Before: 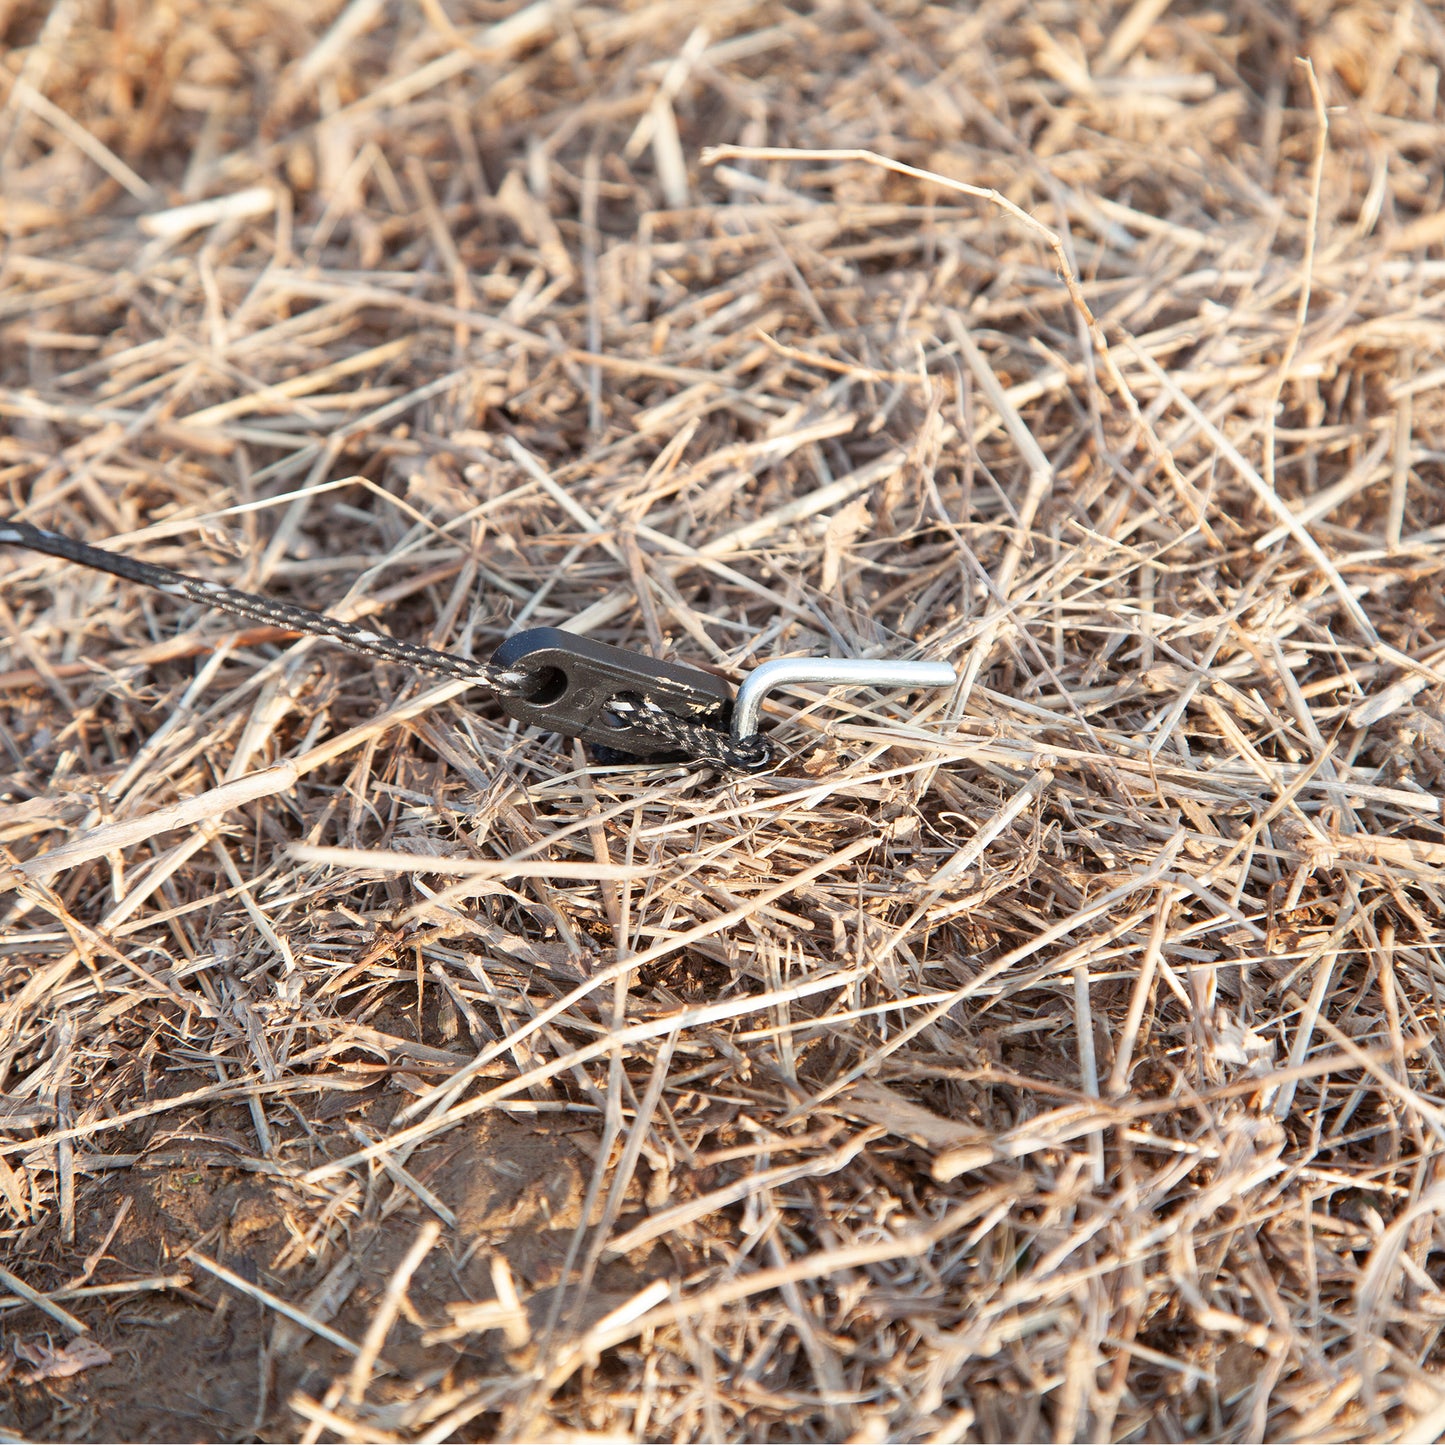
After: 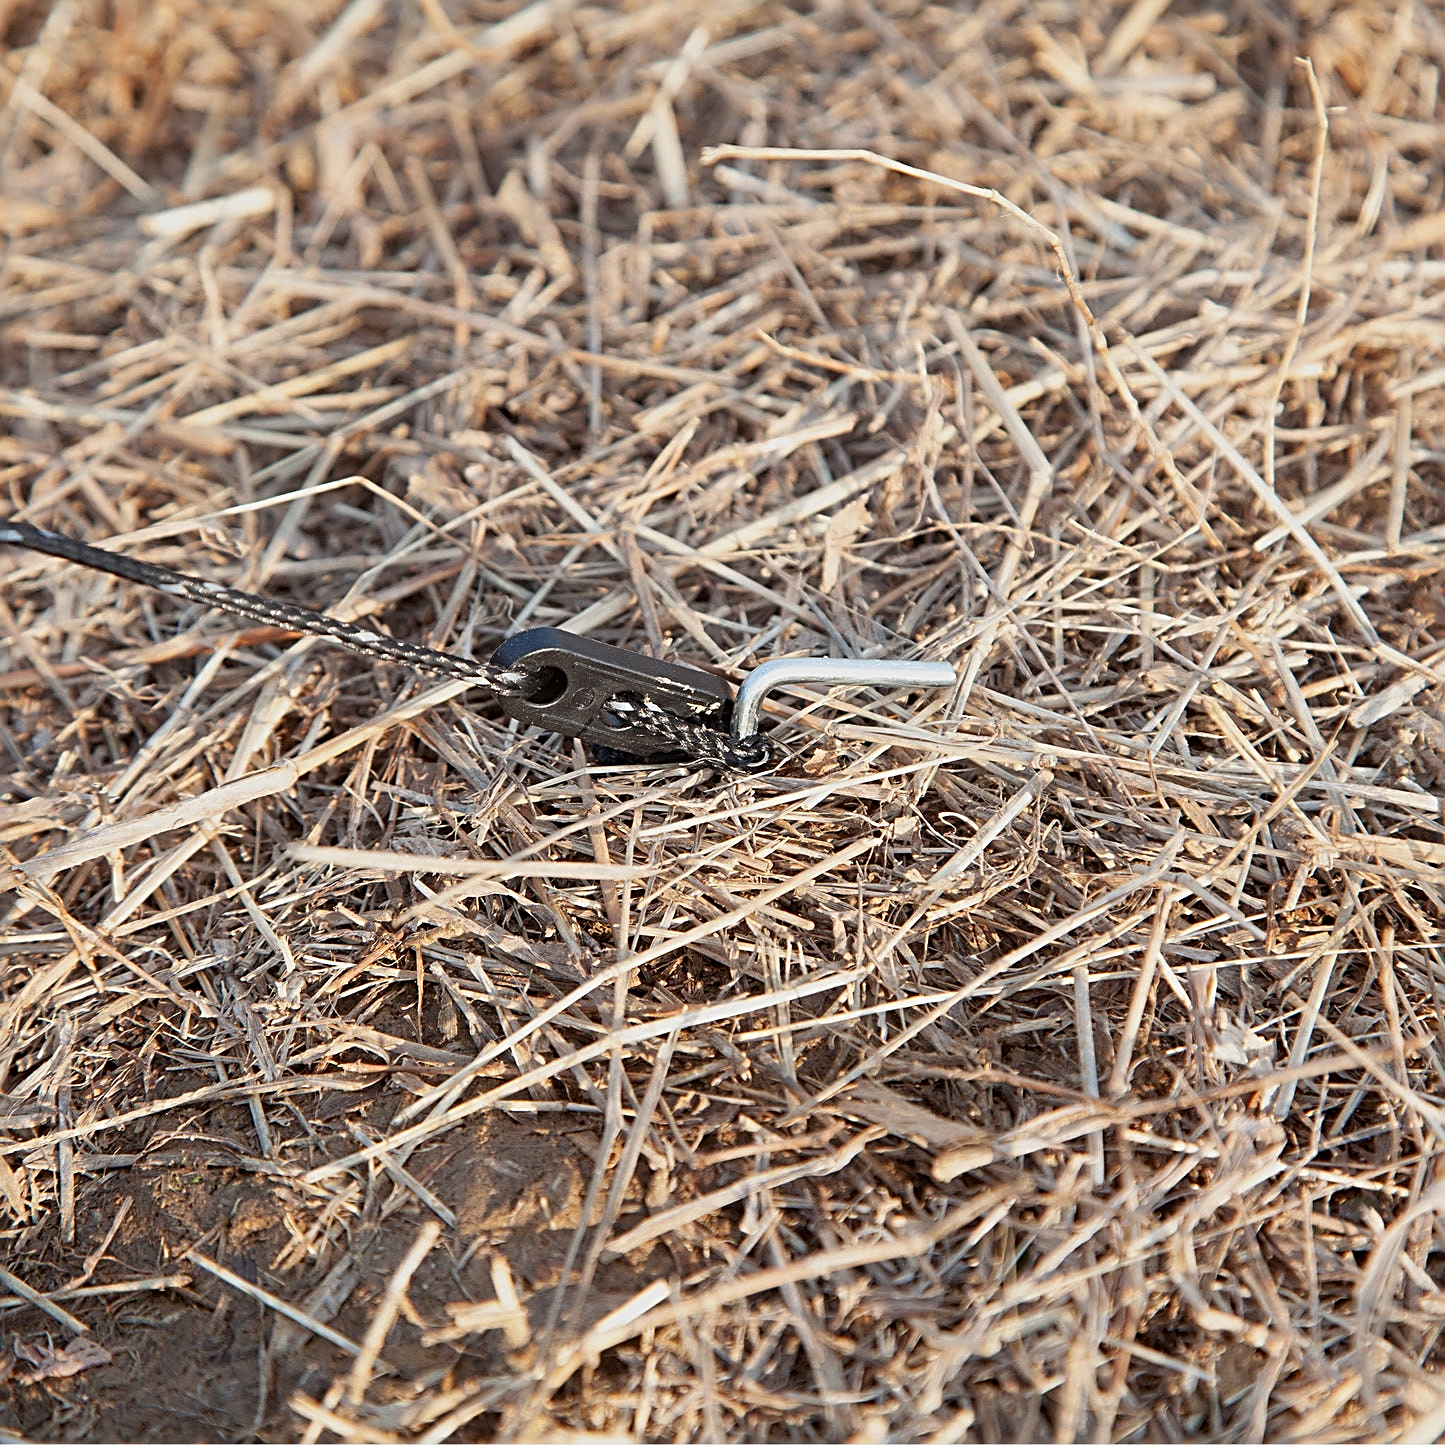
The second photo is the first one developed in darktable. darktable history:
exposure: exposure -0.293 EV, compensate highlight preservation false
sharpen: radius 2.817, amount 0.715
